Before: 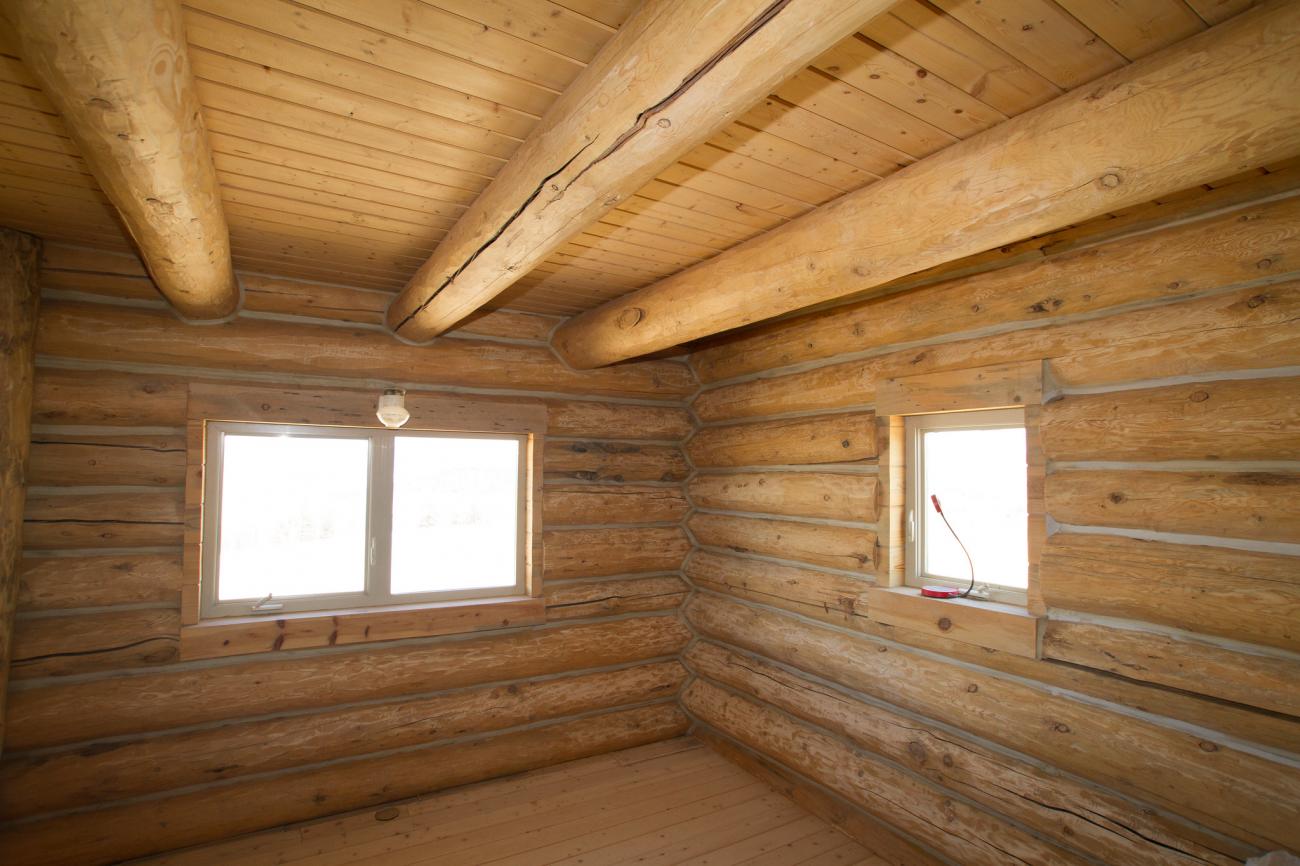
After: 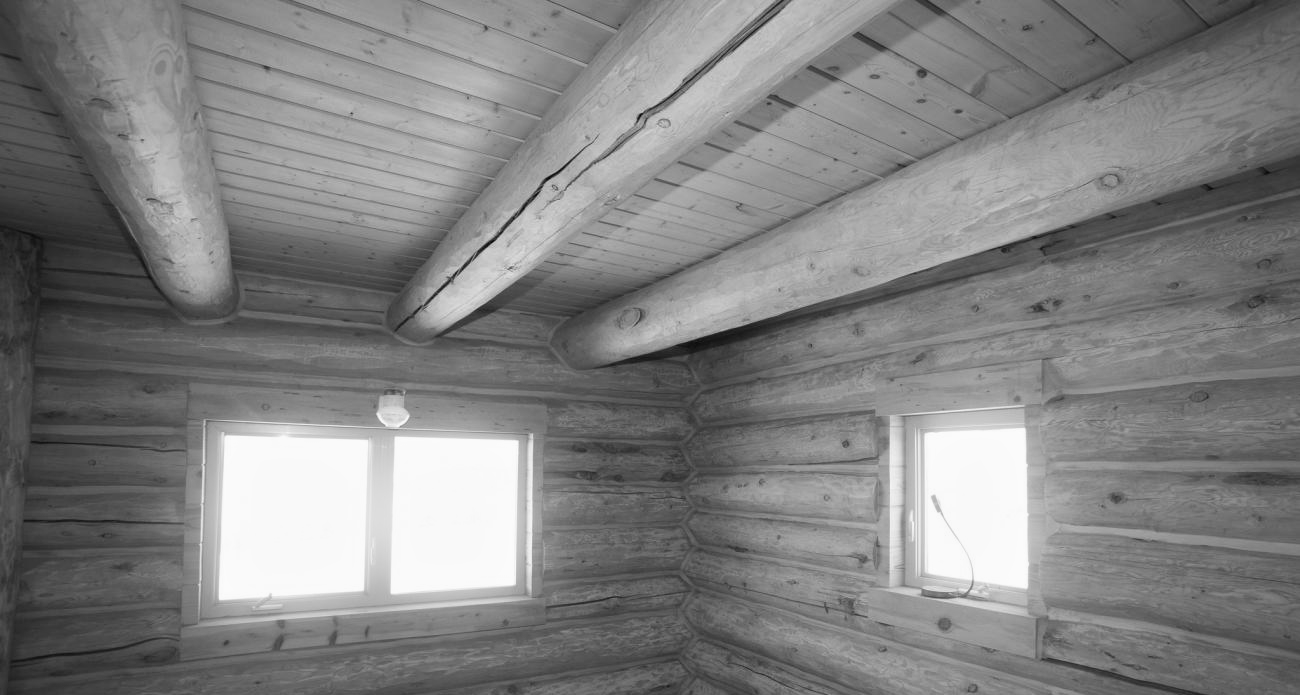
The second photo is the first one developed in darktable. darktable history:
base curve: preserve colors none
bloom: size 9%, threshold 100%, strength 7%
monochrome: a 32, b 64, size 2.3
crop: bottom 19.644%
